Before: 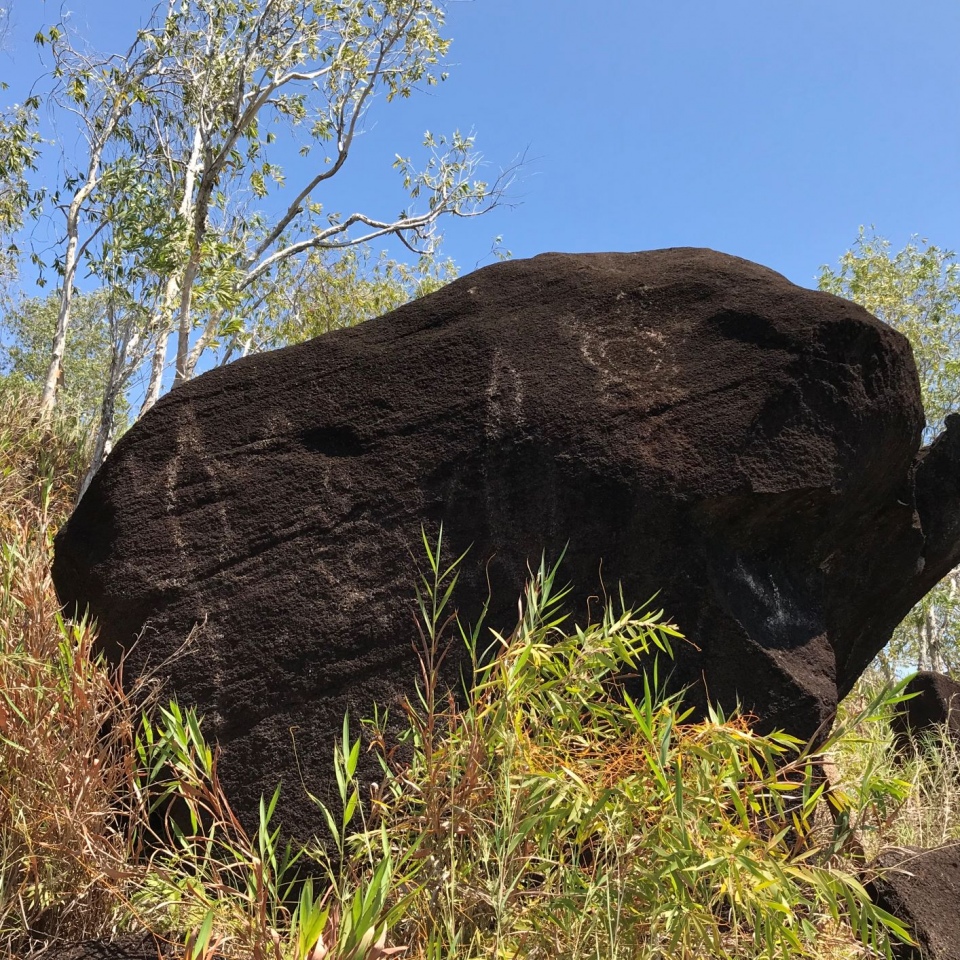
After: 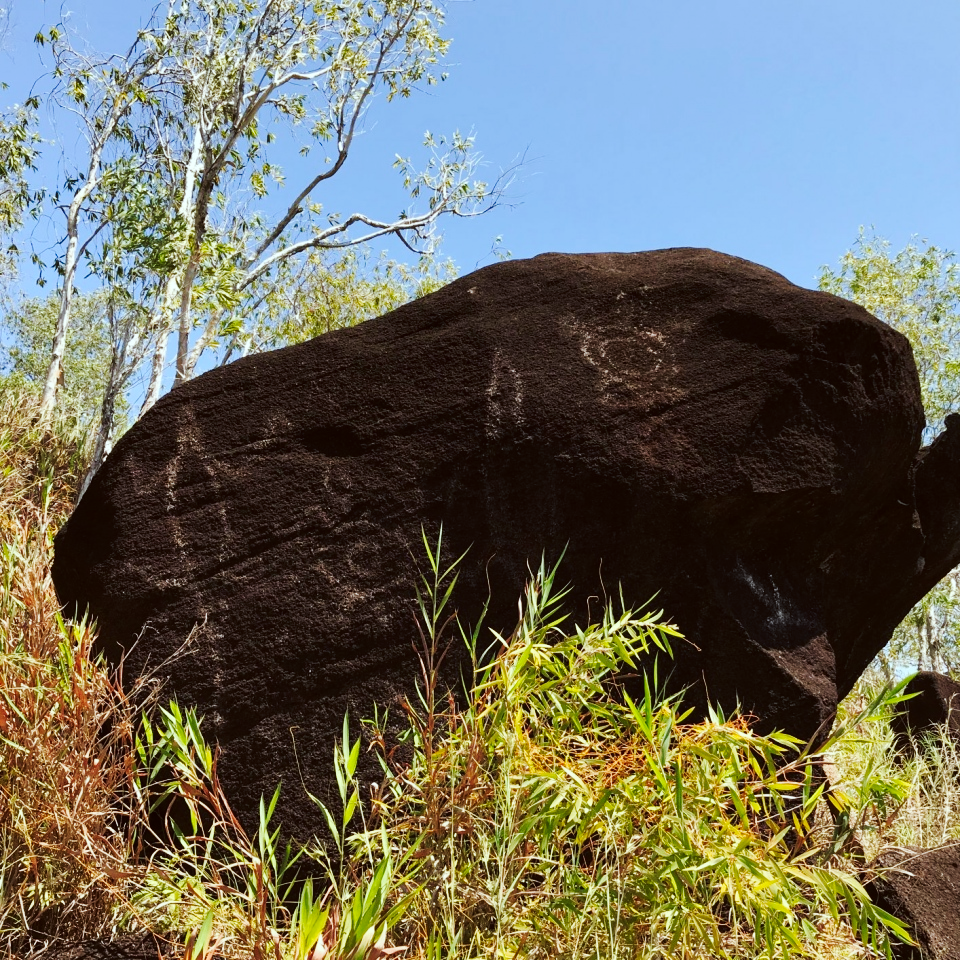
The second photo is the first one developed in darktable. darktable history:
tone curve: curves: ch0 [(0, 0) (0.003, 0.008) (0.011, 0.011) (0.025, 0.018) (0.044, 0.028) (0.069, 0.039) (0.1, 0.056) (0.136, 0.081) (0.177, 0.118) (0.224, 0.164) (0.277, 0.223) (0.335, 0.3) (0.399, 0.399) (0.468, 0.51) (0.543, 0.618) (0.623, 0.71) (0.709, 0.79) (0.801, 0.865) (0.898, 0.93) (1, 1)], preserve colors none
color correction: highlights a* -4.98, highlights b* -3.76, shadows a* 3.83, shadows b* 4.08
